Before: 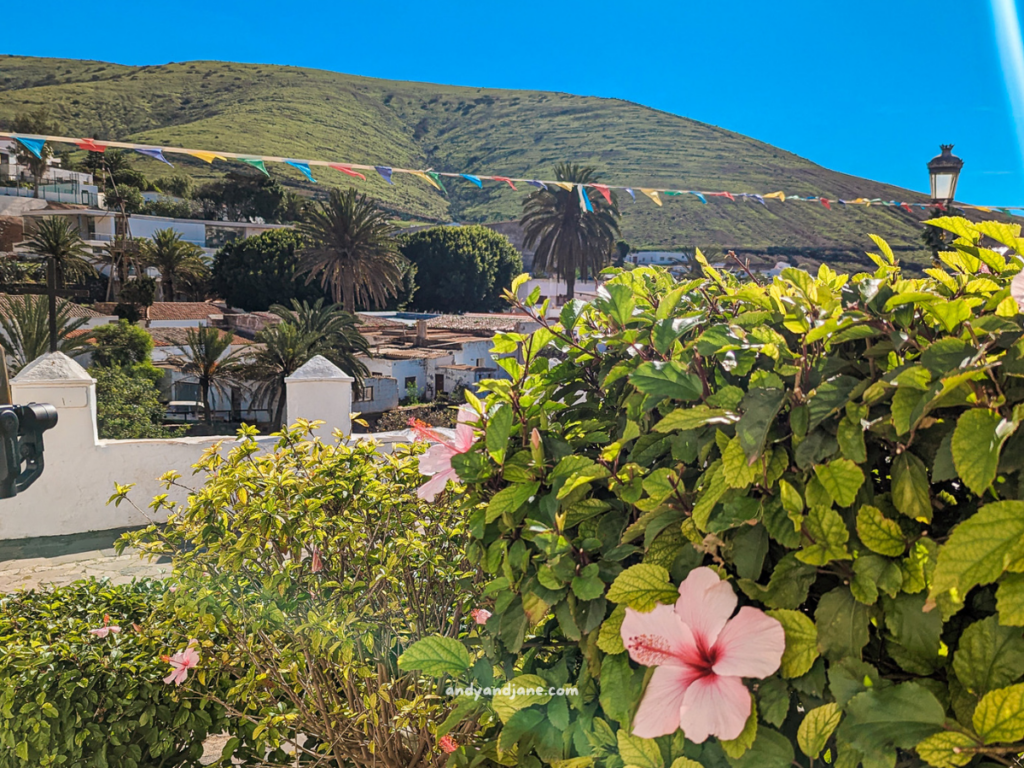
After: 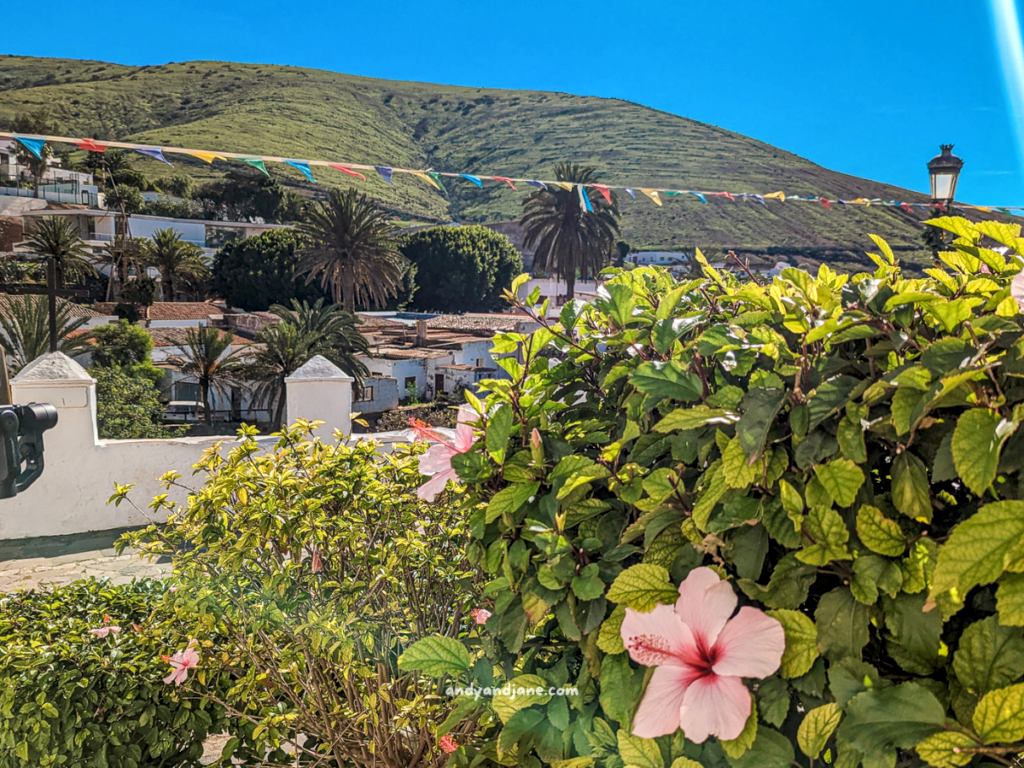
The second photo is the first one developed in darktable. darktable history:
local contrast: highlights 53%, shadows 52%, detail 130%, midtone range 0.458
